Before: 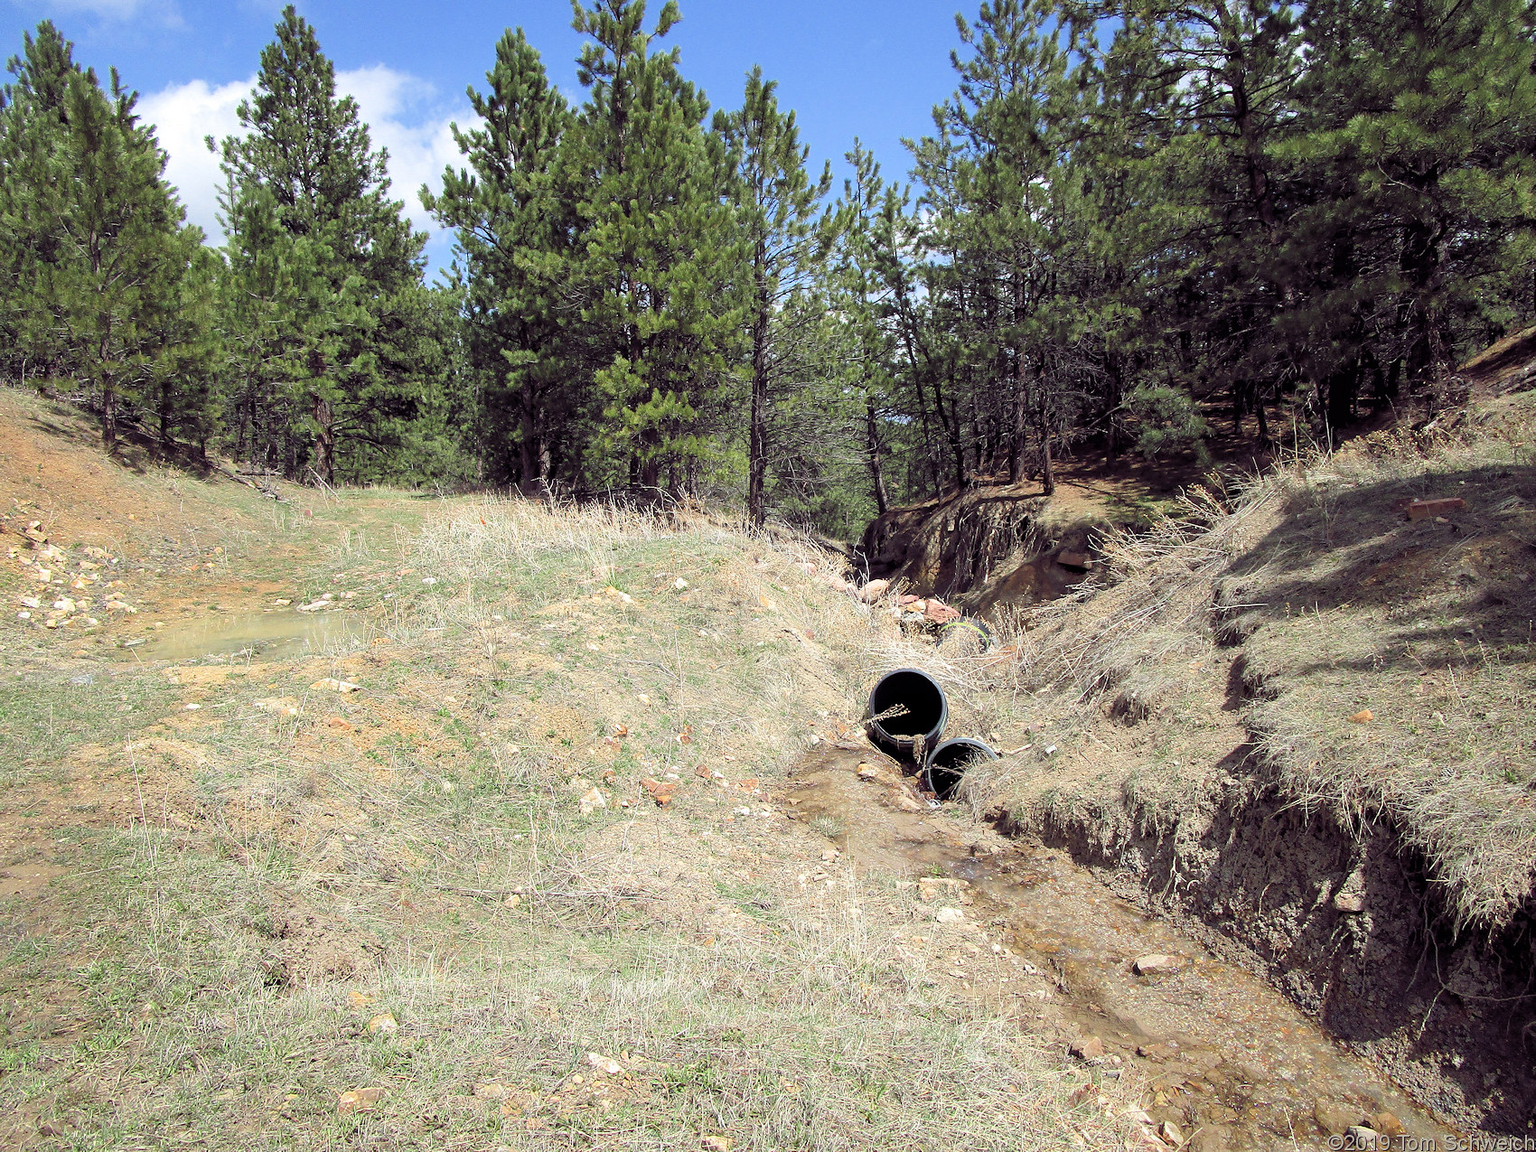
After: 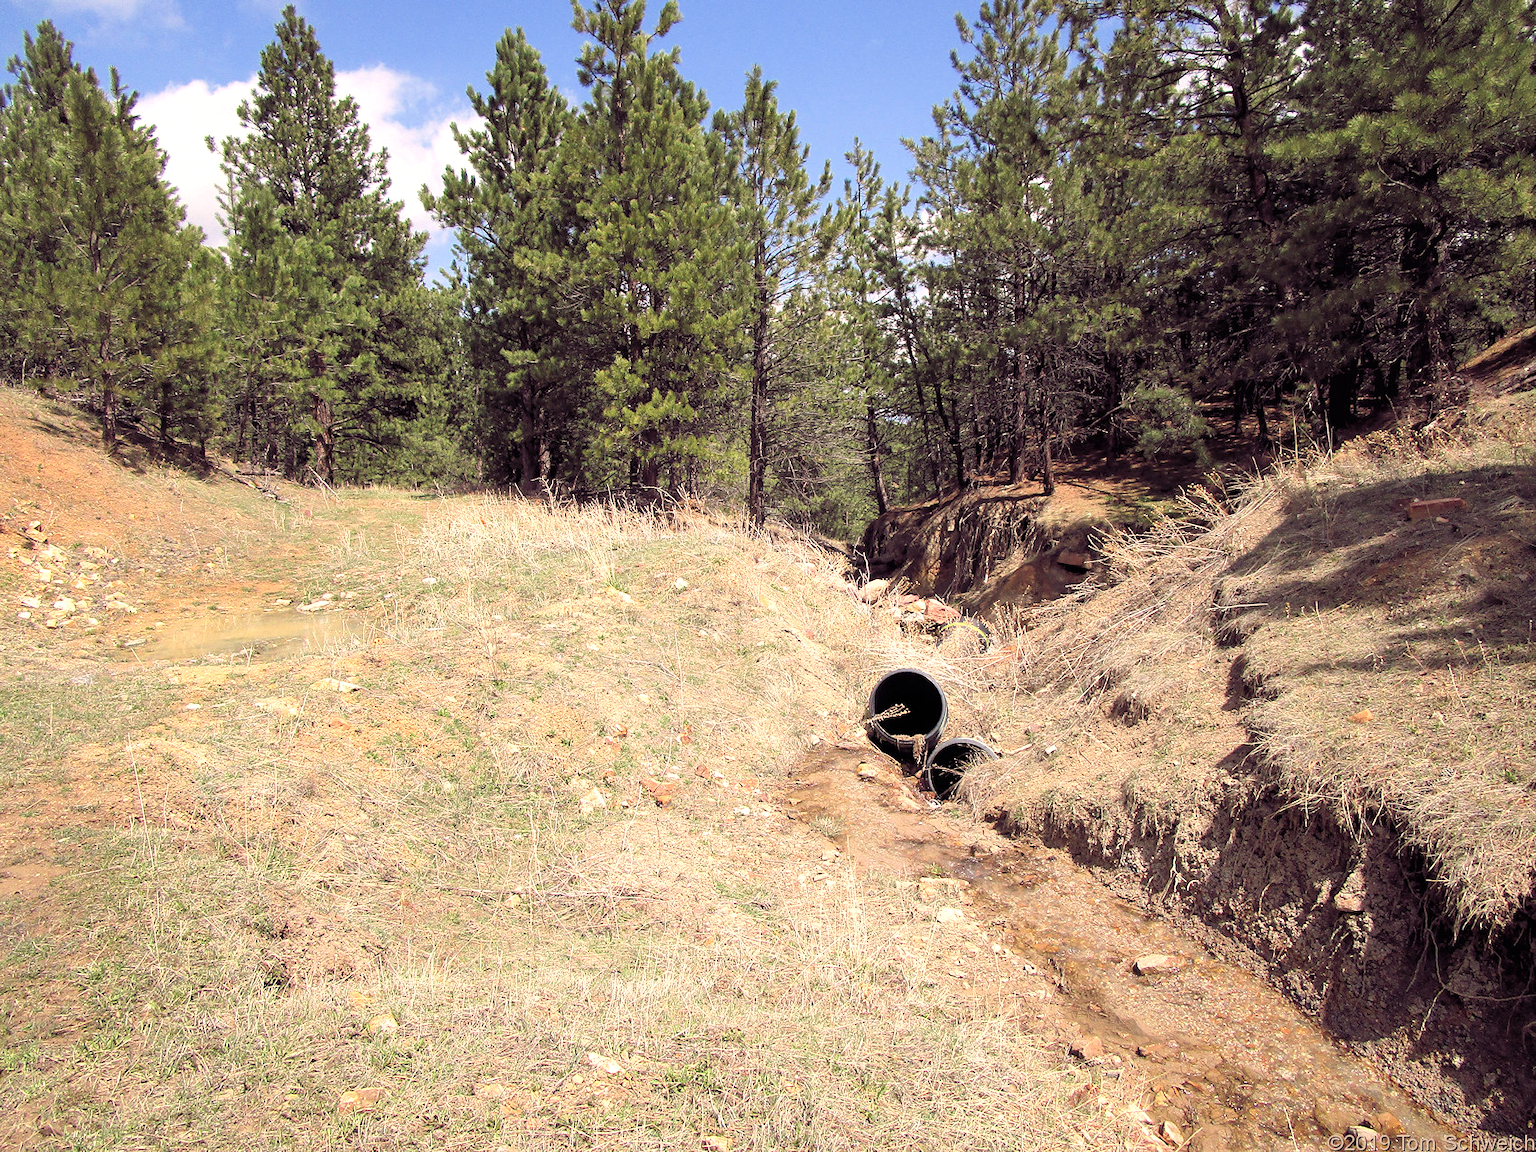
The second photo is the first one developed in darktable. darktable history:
exposure: black level correction 0, exposure 0.2 EV, compensate exposure bias true, compensate highlight preservation false
white balance: red 1.127, blue 0.943
